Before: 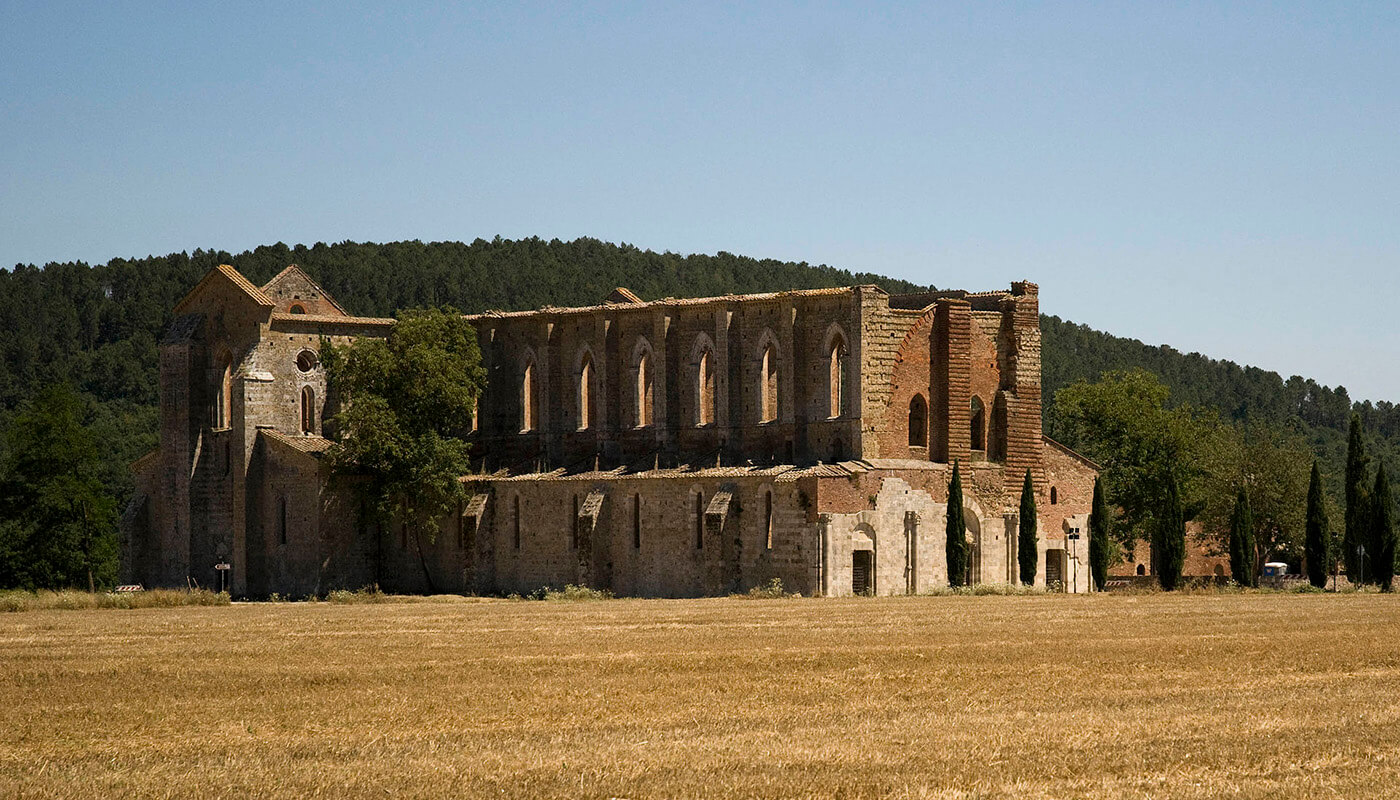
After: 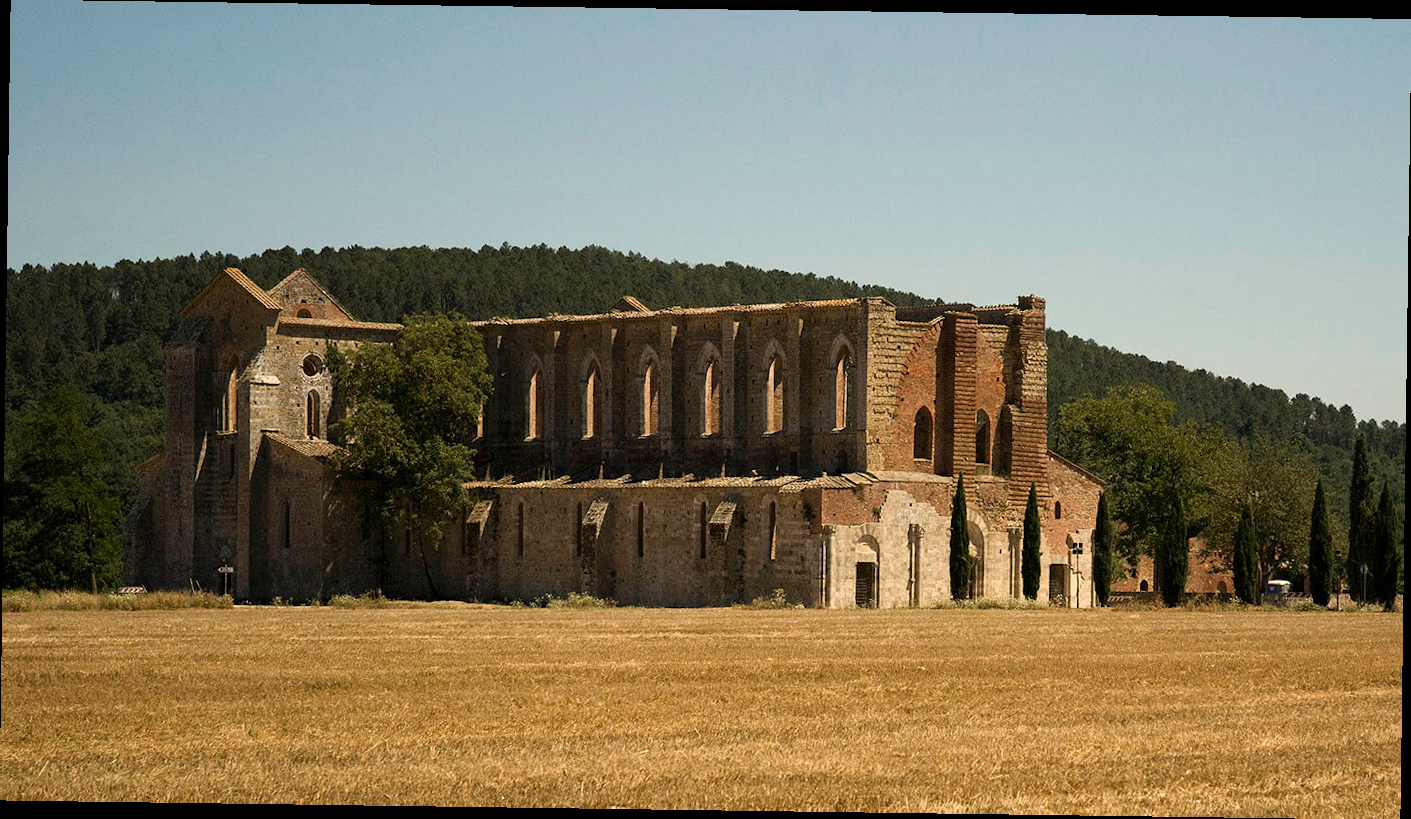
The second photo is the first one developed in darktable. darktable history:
rotate and perspective: rotation 0.8°, automatic cropping off
white balance: red 1.029, blue 0.92
